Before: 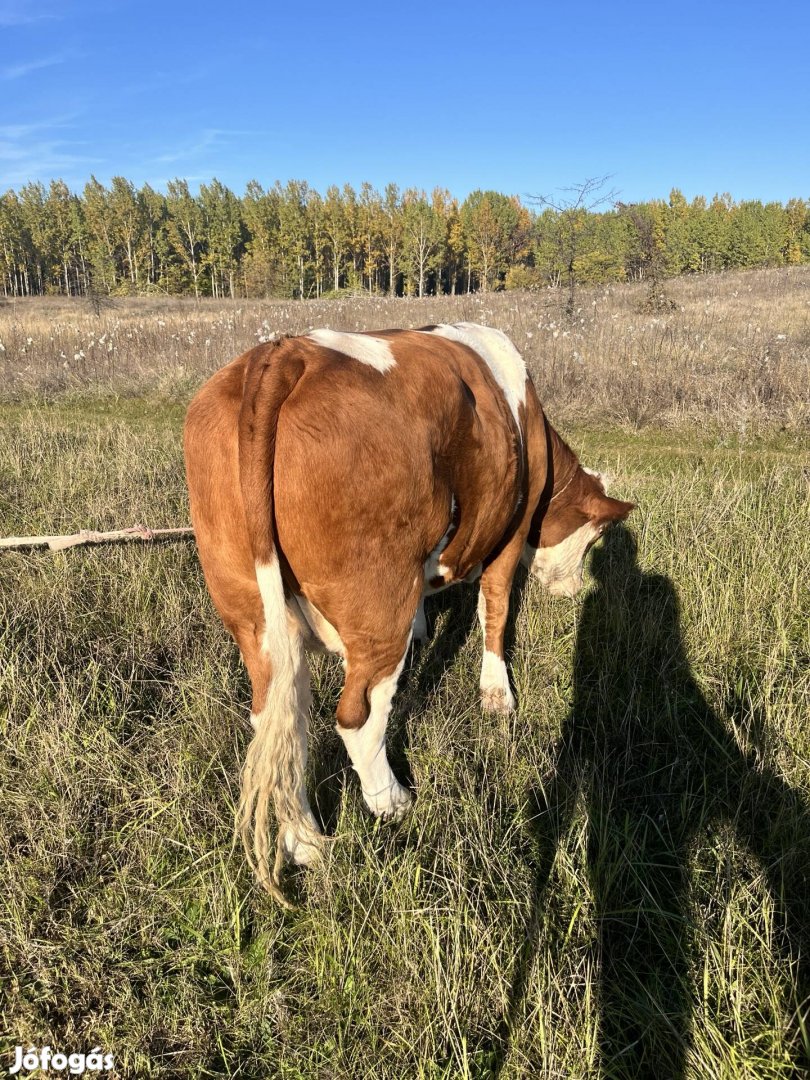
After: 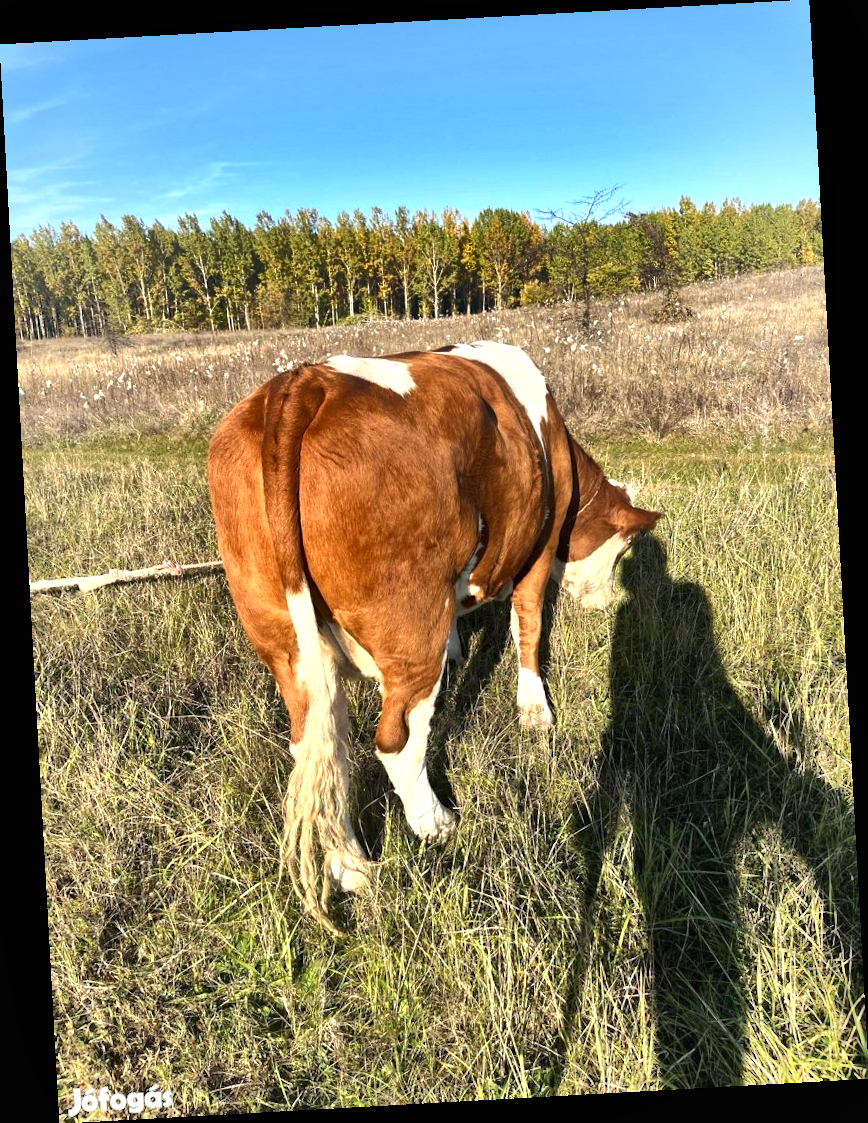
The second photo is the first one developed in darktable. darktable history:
shadows and highlights: shadows 80.73, white point adjustment -9.07, highlights -61.46, soften with gaussian
exposure: black level correction 0, exposure 0.95 EV, compensate exposure bias true, compensate highlight preservation false
rotate and perspective: rotation -3.18°, automatic cropping off
